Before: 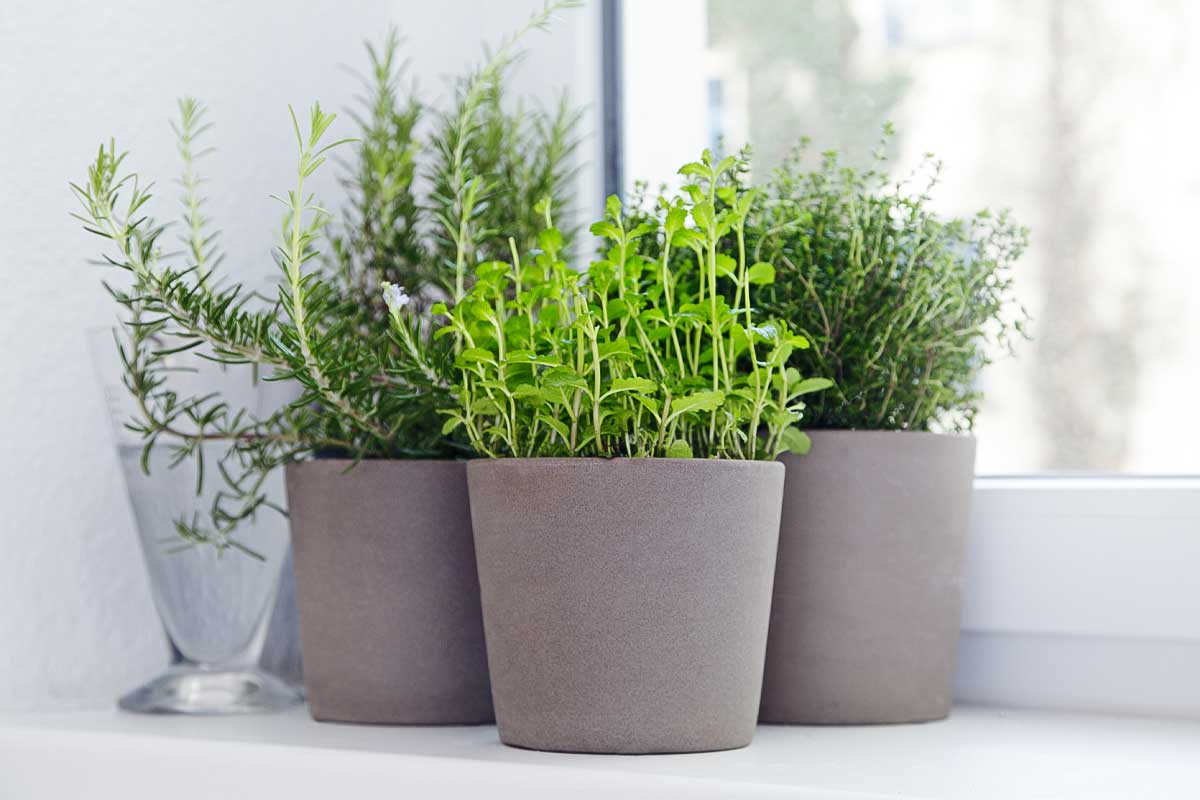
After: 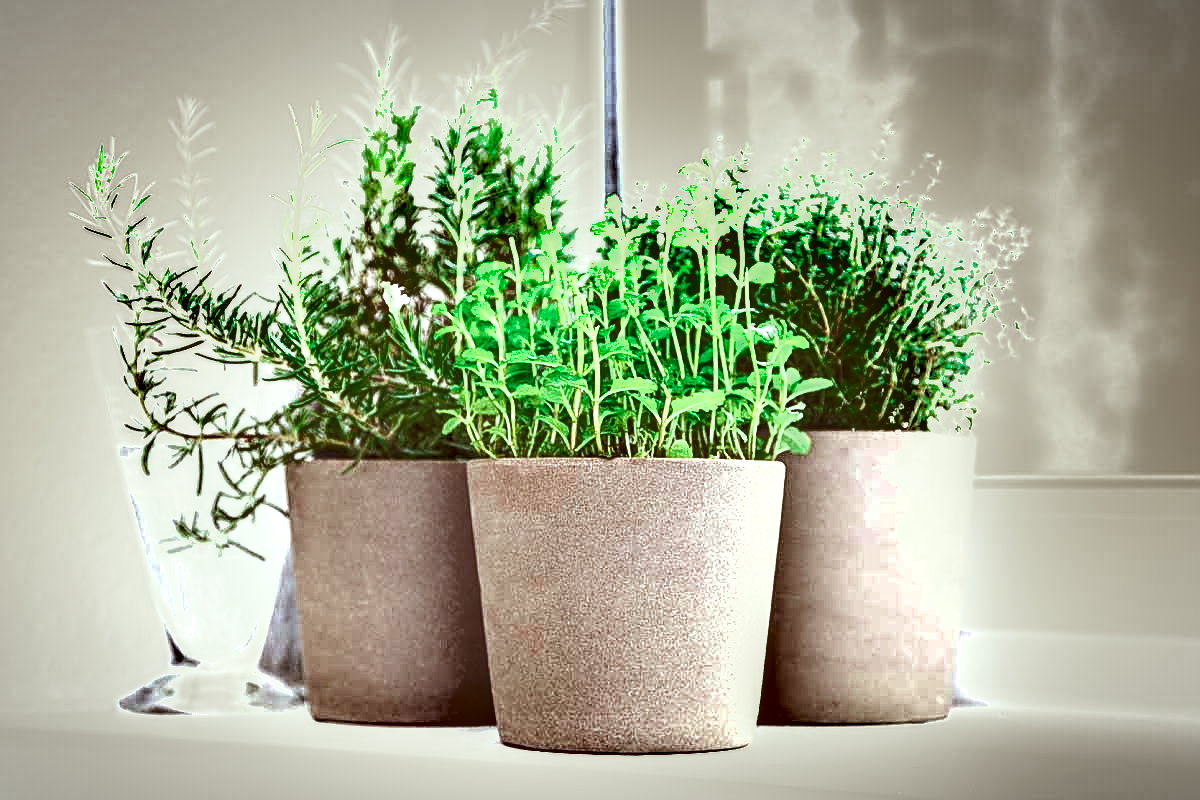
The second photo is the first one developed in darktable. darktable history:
exposure: black level correction 0, exposure 1.622 EV, compensate exposure bias true, compensate highlight preservation false
sharpen: on, module defaults
local contrast: on, module defaults
shadows and highlights: soften with gaussian
vignetting: fall-off start 97.96%, fall-off radius 100.46%, width/height ratio 1.425, unbound false
color zones: curves: ch0 [(0, 0.5) (0.125, 0.4) (0.25, 0.5) (0.375, 0.4) (0.5, 0.4) (0.625, 0.6) (0.75, 0.6) (0.875, 0.5)]; ch1 [(0, 0.35) (0.125, 0.45) (0.25, 0.35) (0.375, 0.35) (0.5, 0.35) (0.625, 0.35) (0.75, 0.45) (0.875, 0.35)]; ch2 [(0, 0.6) (0.125, 0.5) (0.25, 0.5) (0.375, 0.6) (0.5, 0.6) (0.625, 0.5) (0.75, 0.5) (0.875, 0.5)]
color correction: highlights a* -5.27, highlights b* 9.8, shadows a* 9.86, shadows b* 24.92
